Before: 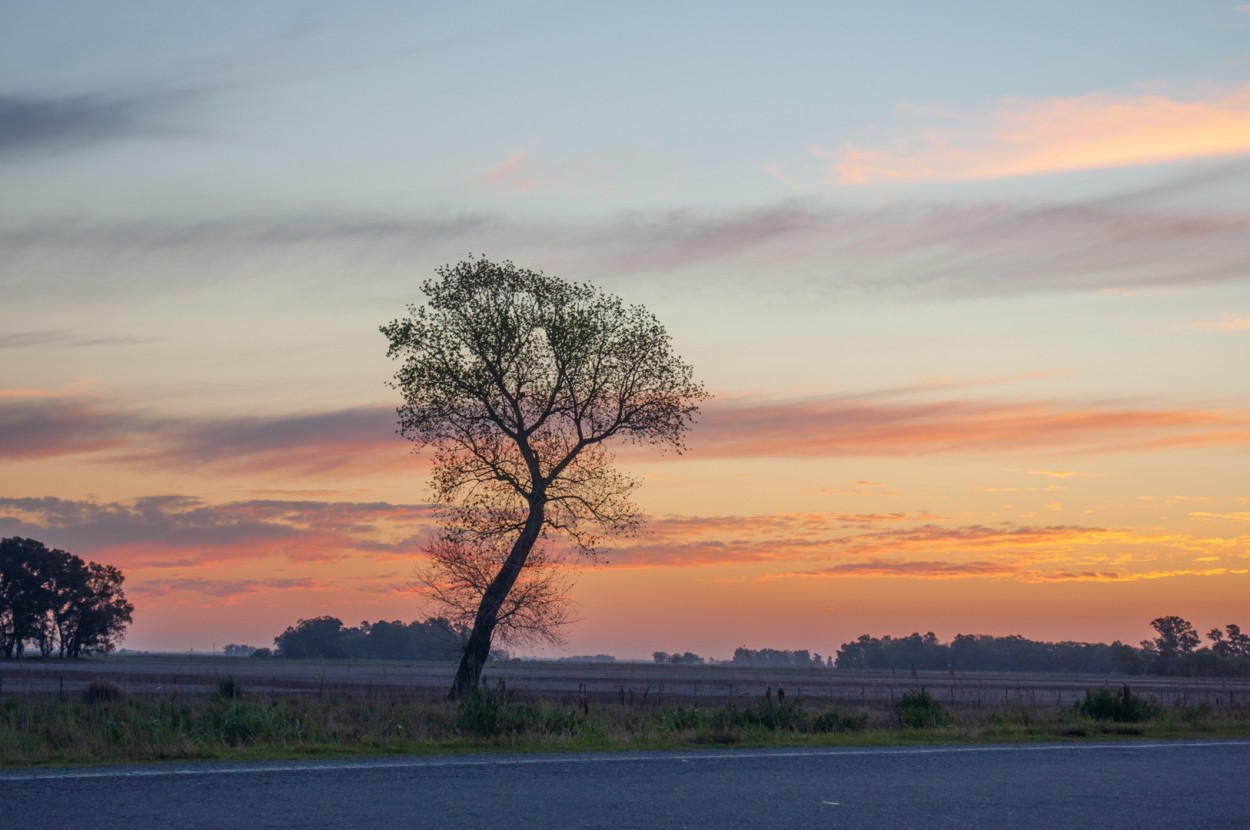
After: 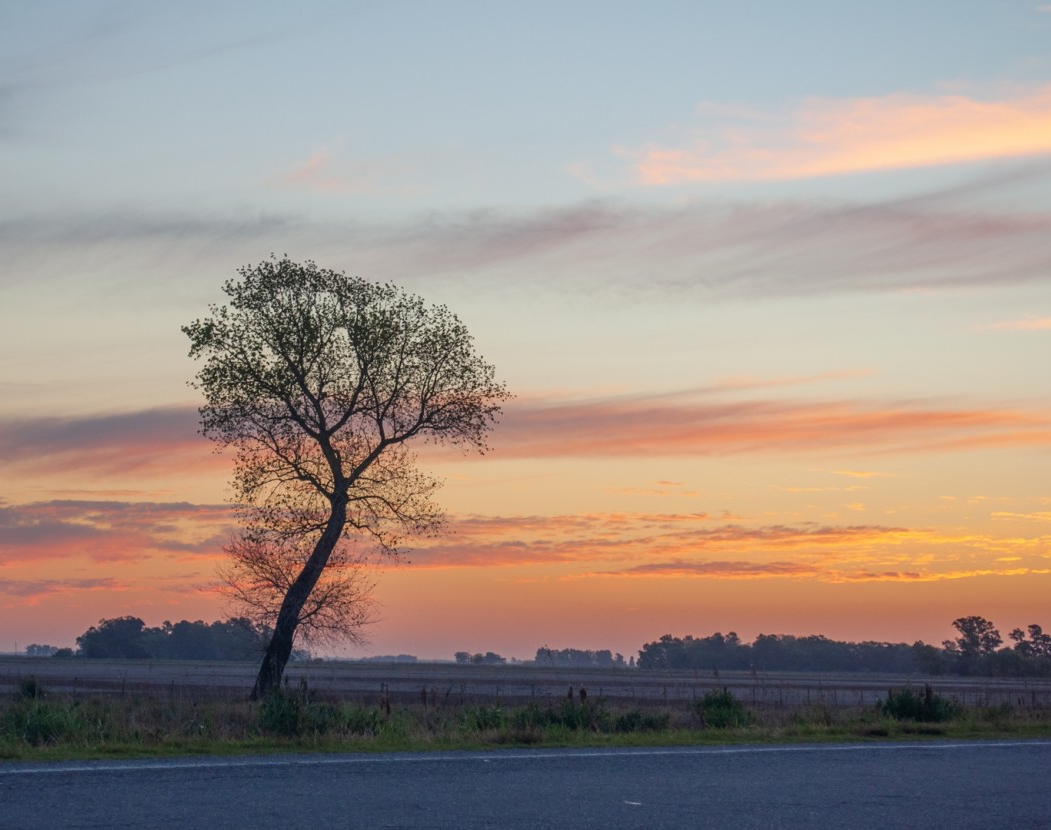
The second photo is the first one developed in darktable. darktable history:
crop: left 15.917%
